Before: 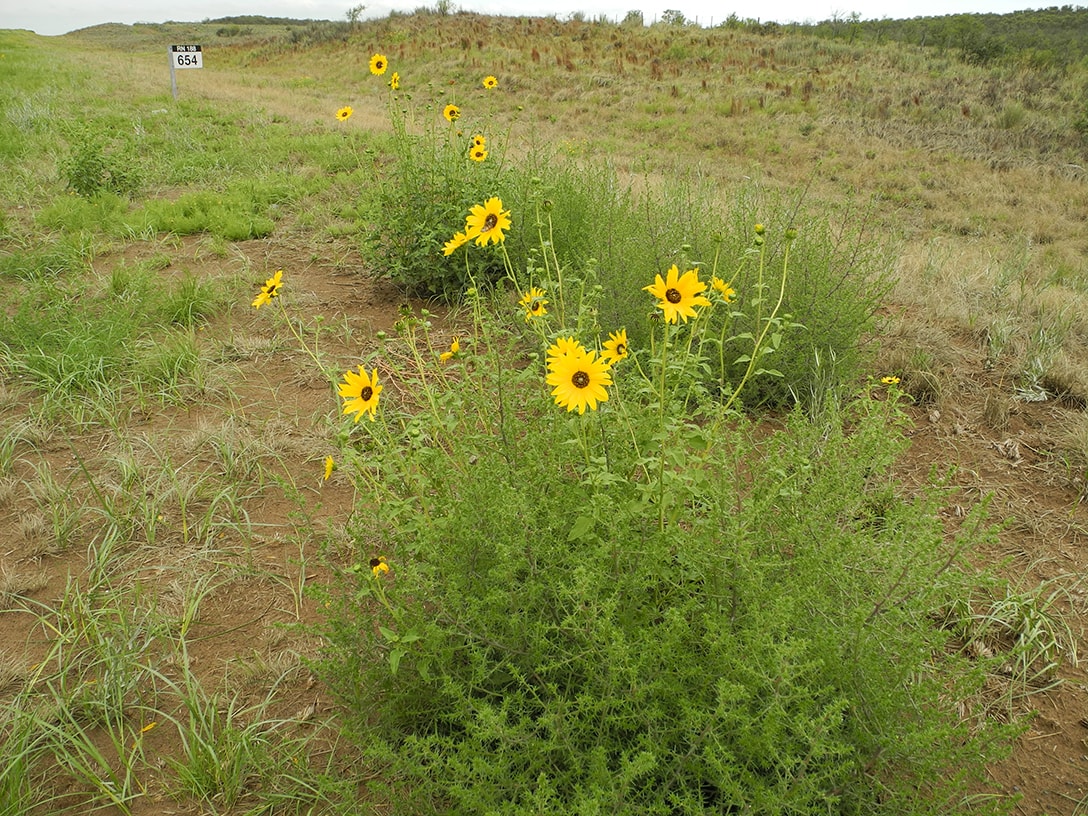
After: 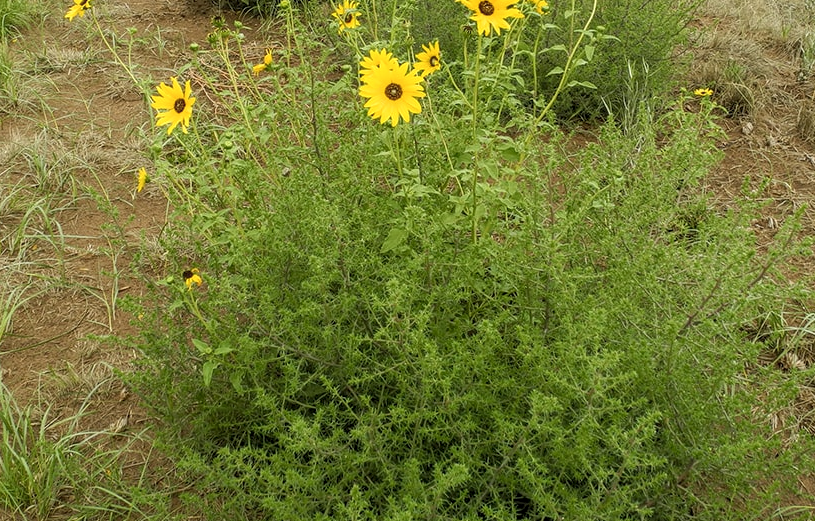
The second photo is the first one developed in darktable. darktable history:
local contrast: detail 130%
crop and rotate: left 17.272%, top 35.336%, right 7.791%, bottom 0.783%
